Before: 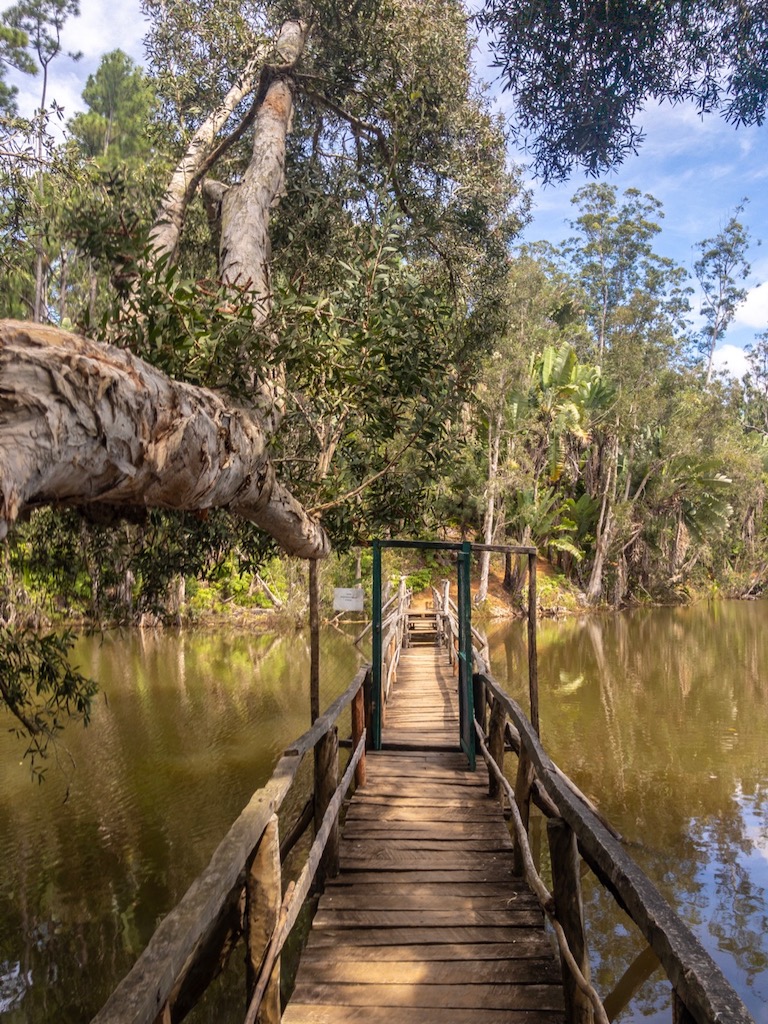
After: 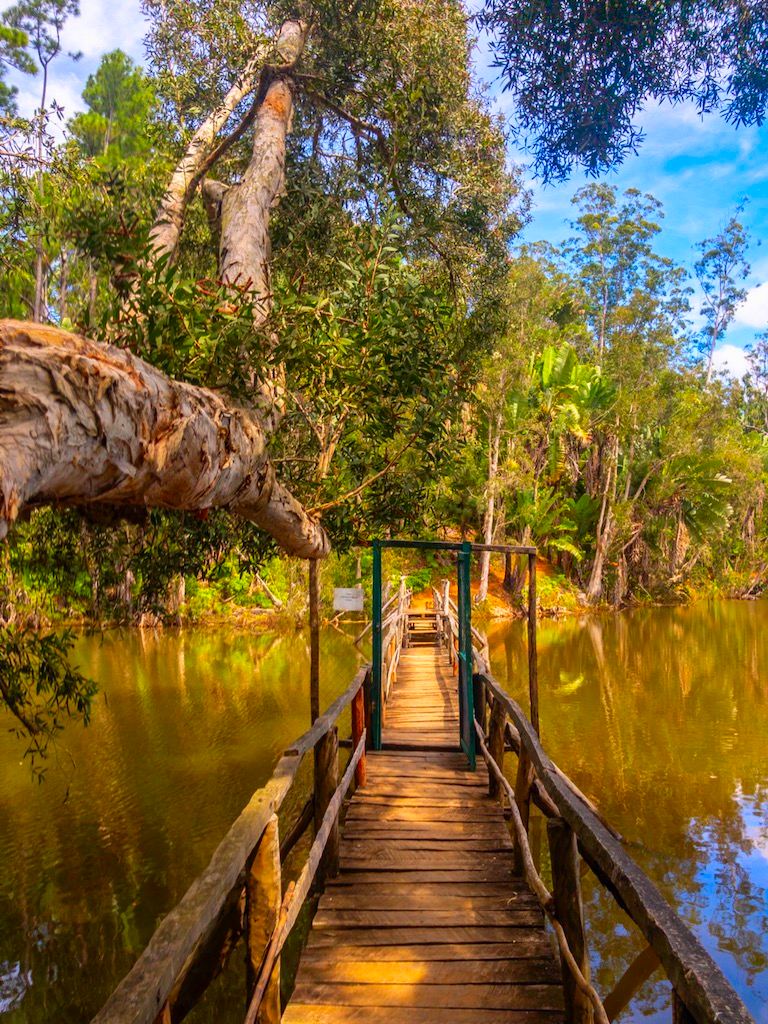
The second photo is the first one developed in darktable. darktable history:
tone equalizer: on, module defaults
color correction: saturation 2.15
exposure: exposure -0.04 EV, compensate highlight preservation false
